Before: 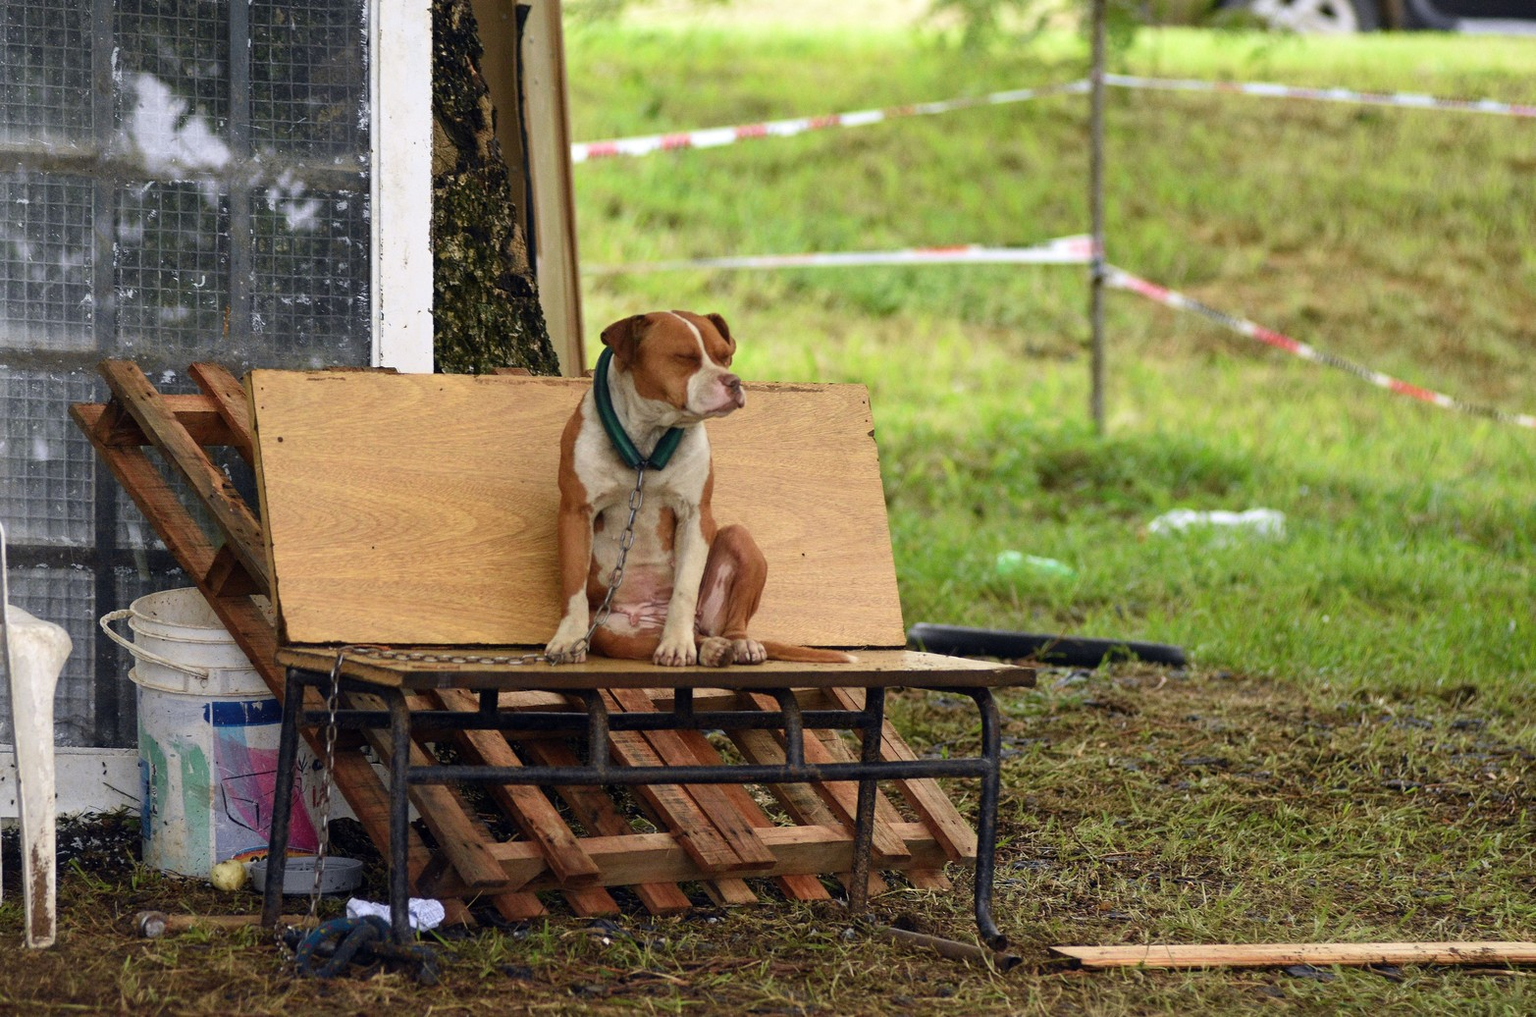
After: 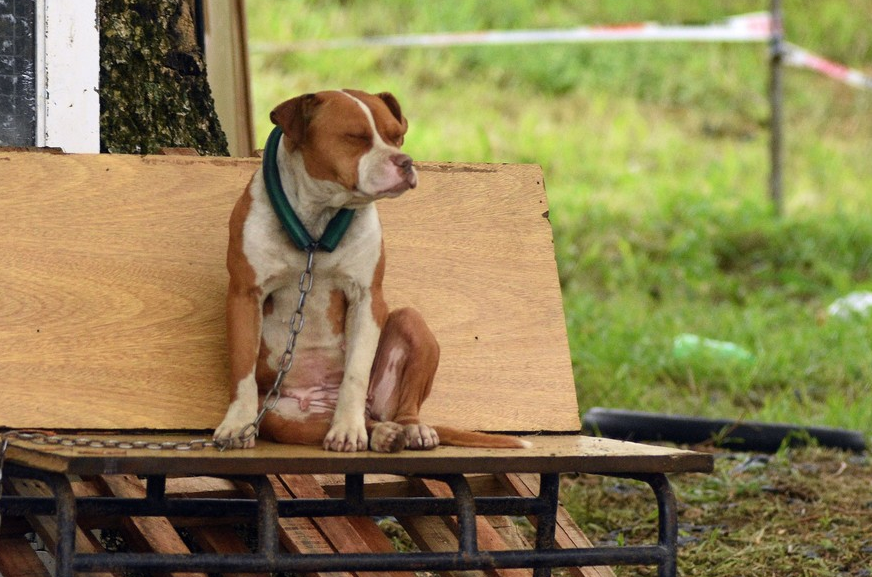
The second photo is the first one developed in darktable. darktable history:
crop and rotate: left 21.981%, top 21.956%, right 22.238%, bottom 22.255%
